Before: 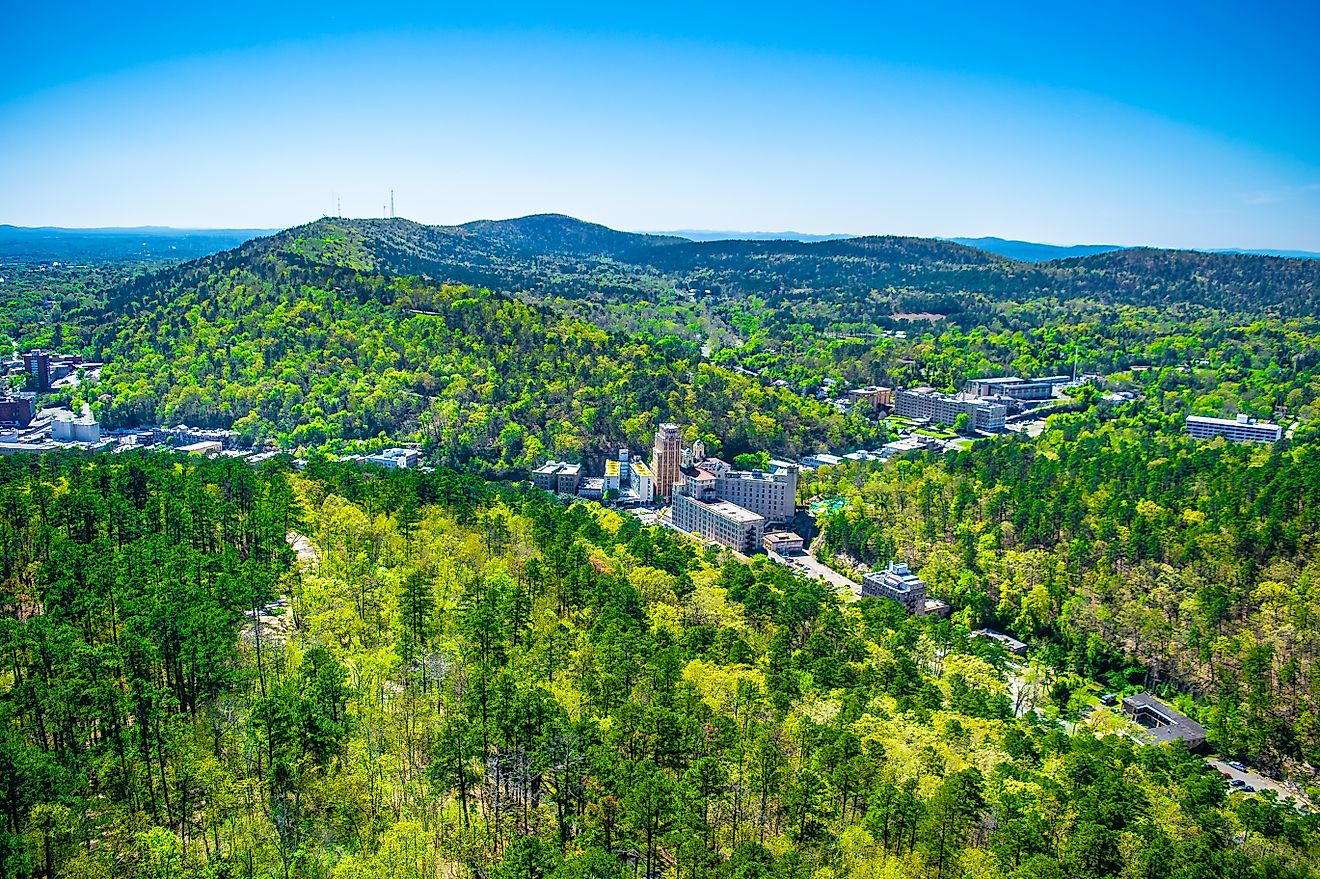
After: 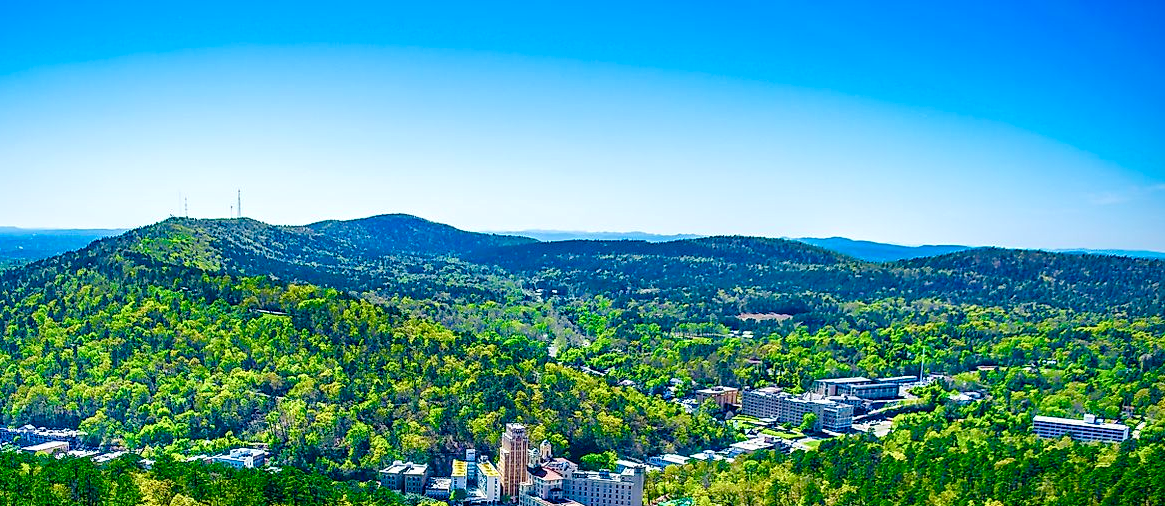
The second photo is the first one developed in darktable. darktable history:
crop and rotate: left 11.69%, bottom 42.407%
color balance rgb: perceptual saturation grading › global saturation 20%, perceptual saturation grading › highlights -50.535%, perceptual saturation grading › shadows 31.025%, global vibrance 44.582%
local contrast: mode bilateral grid, contrast 21, coarseness 100, detail 150%, midtone range 0.2
